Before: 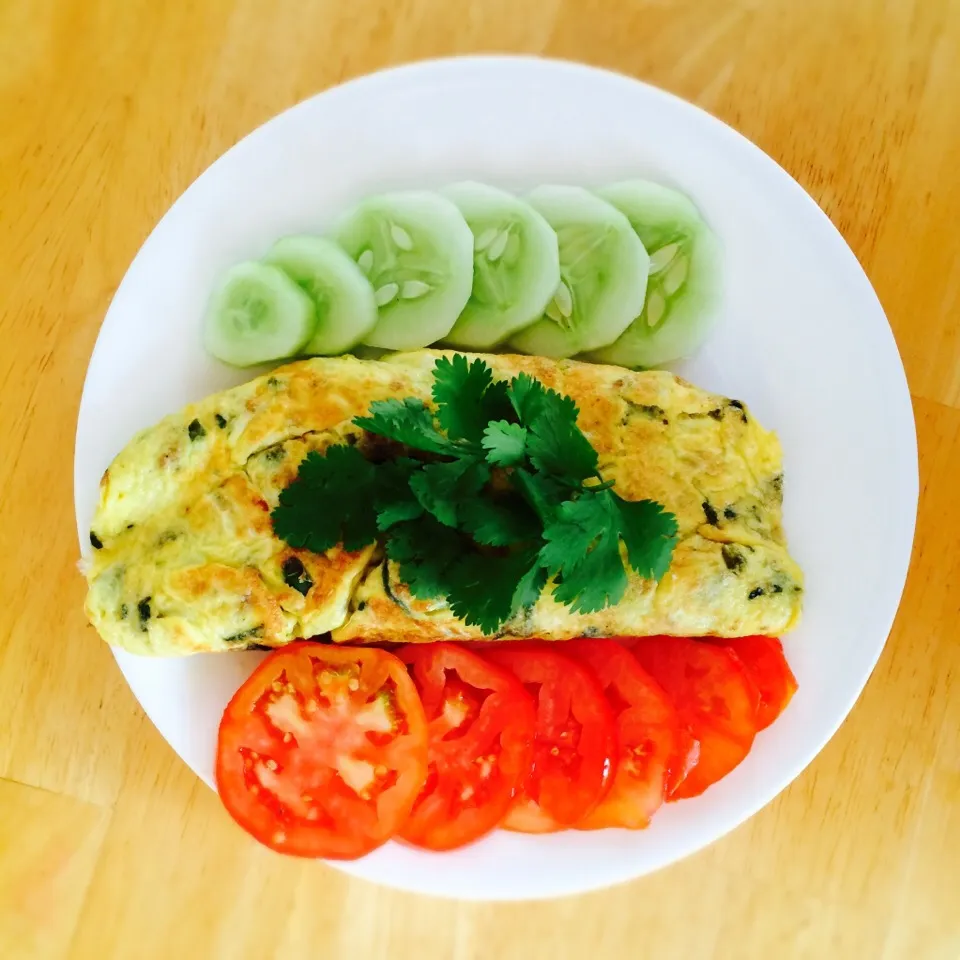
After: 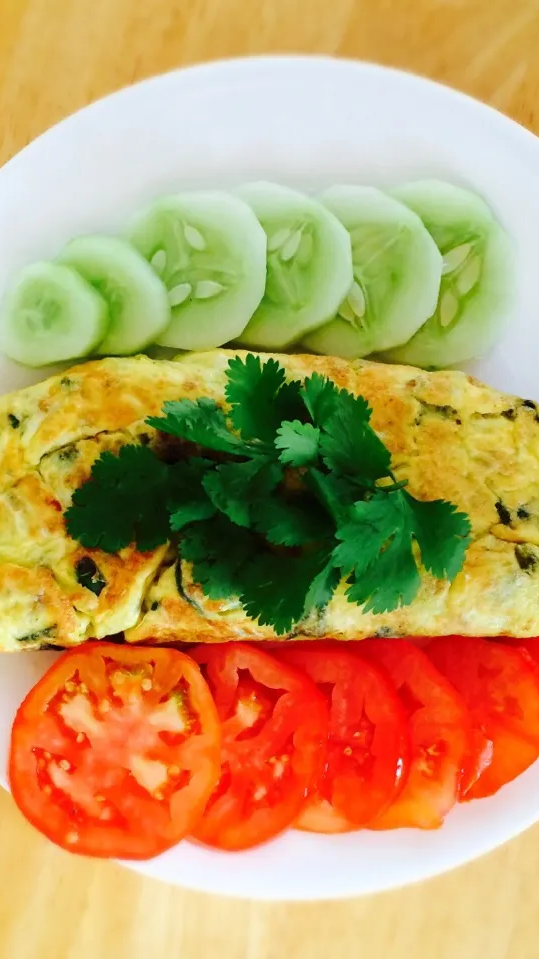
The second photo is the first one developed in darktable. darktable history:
crop: left 21.623%, right 22.14%, bottom 0.014%
